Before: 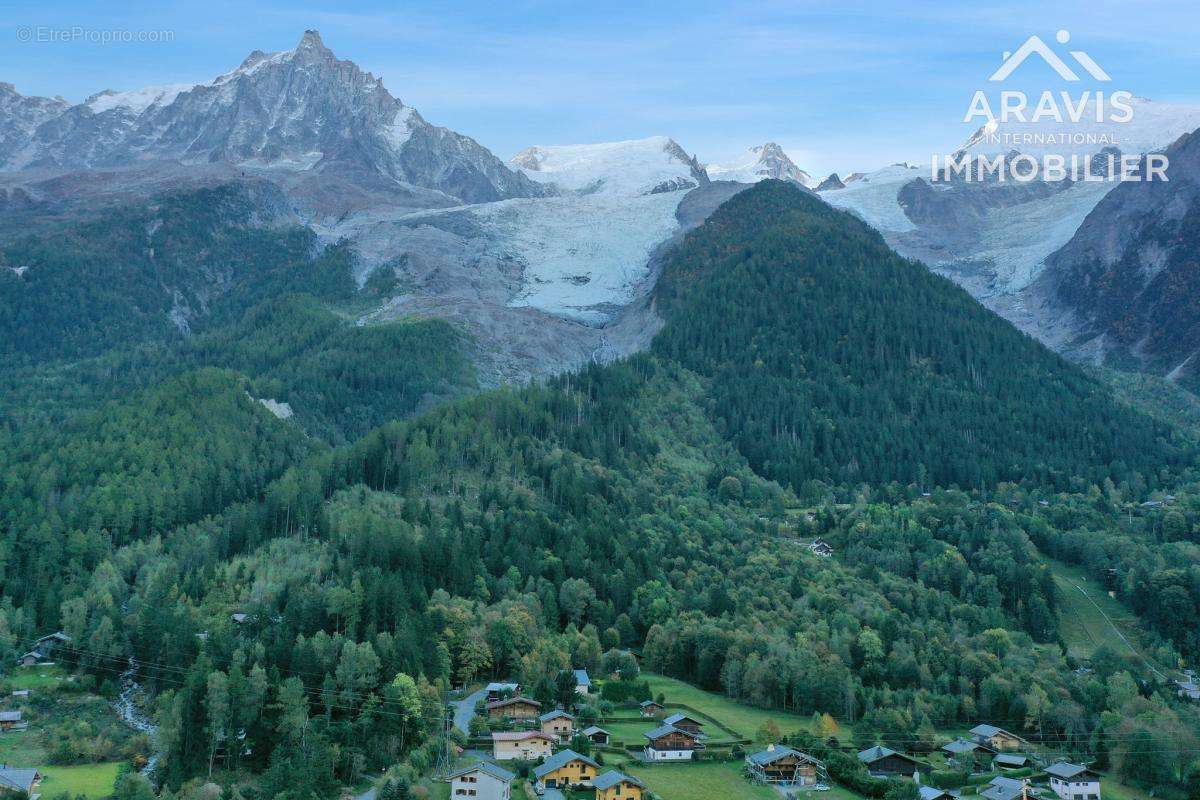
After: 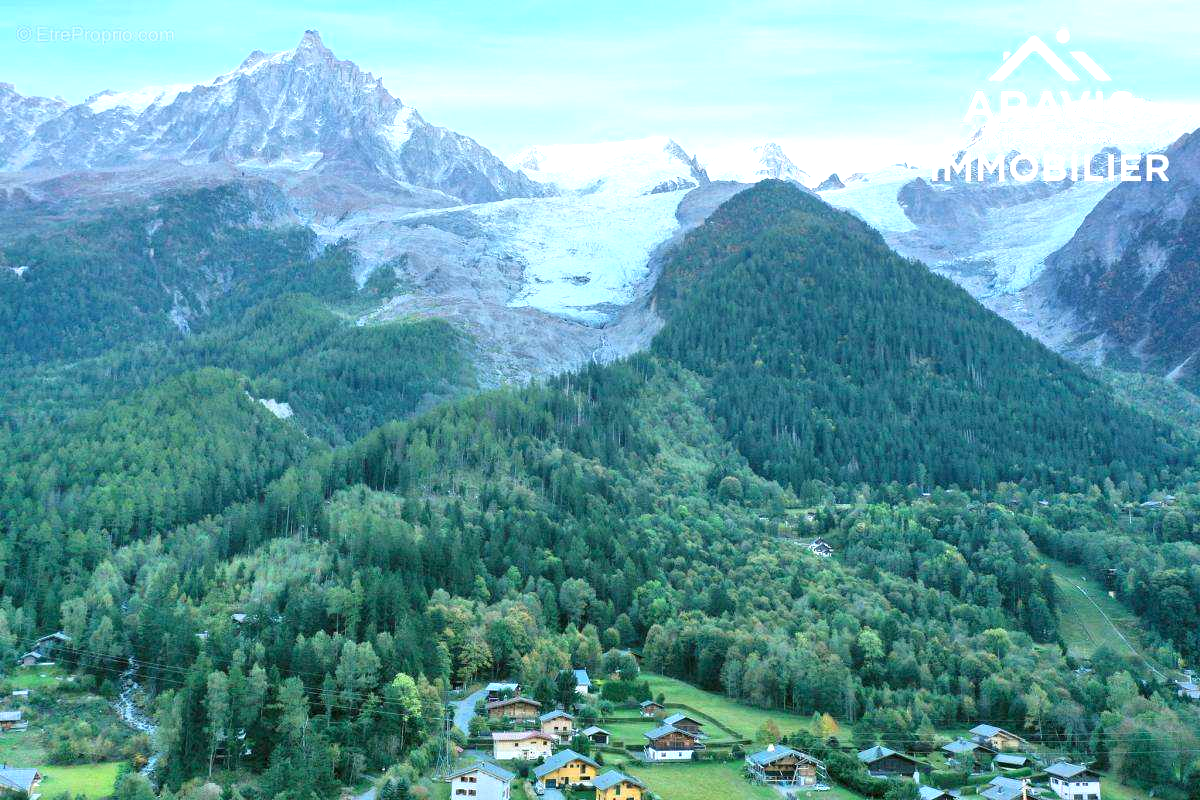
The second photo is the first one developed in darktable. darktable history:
exposure: black level correction 0.001, exposure 1.119 EV, compensate highlight preservation false
